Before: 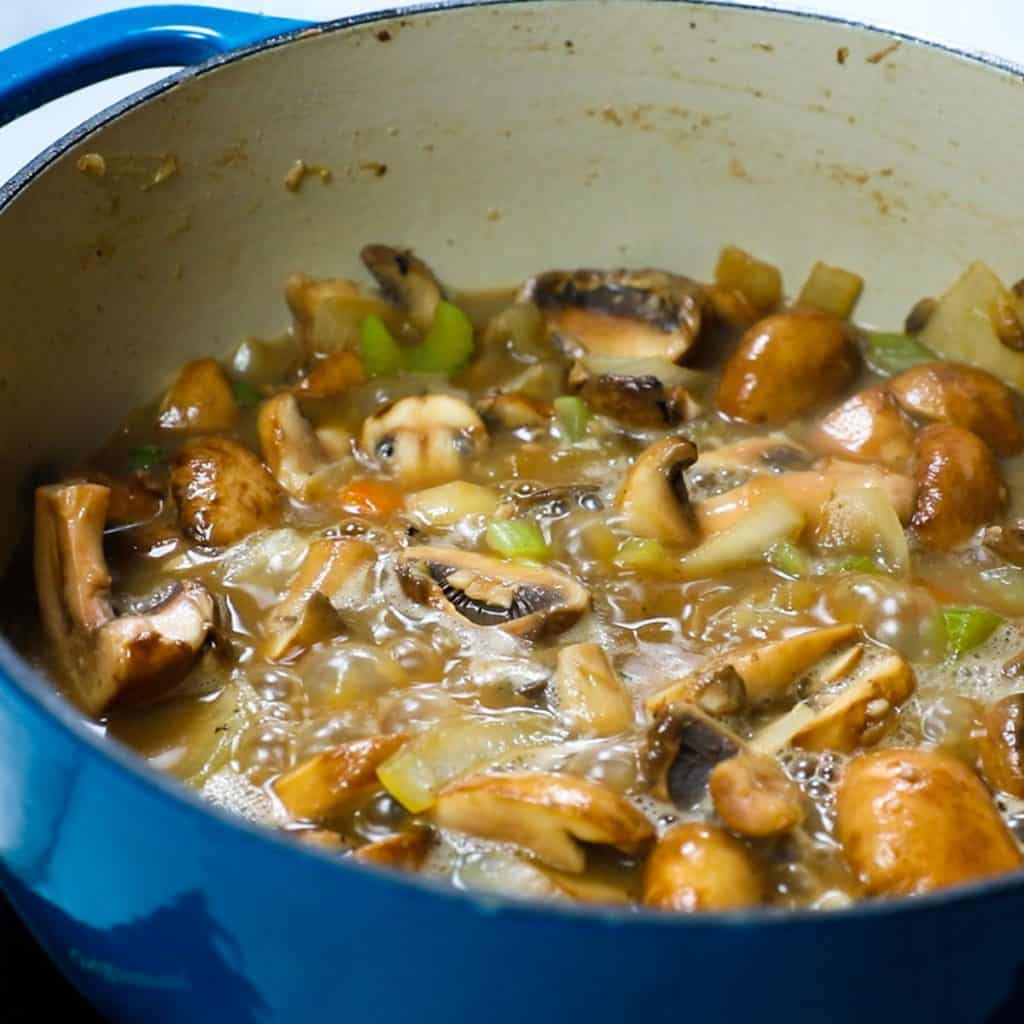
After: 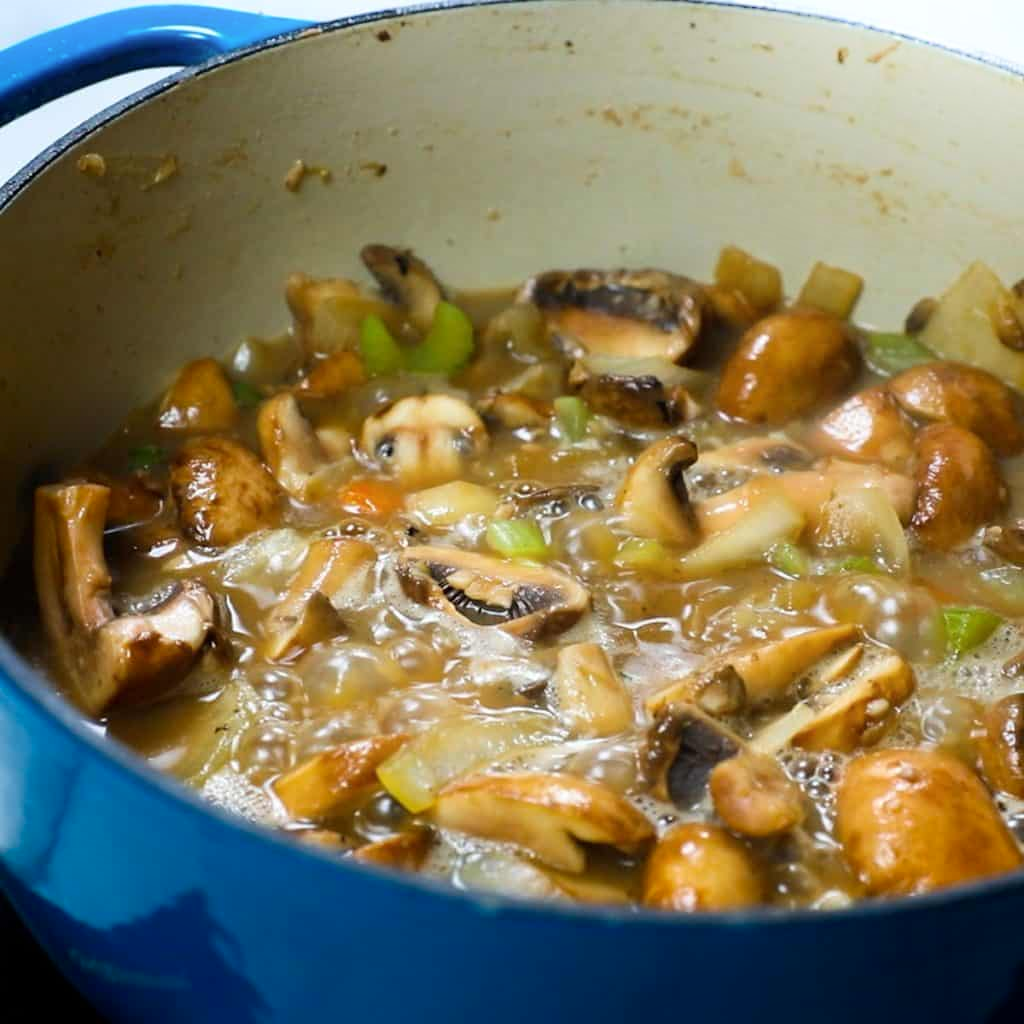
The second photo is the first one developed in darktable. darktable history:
shadows and highlights: shadows -41.1, highlights 64.05, soften with gaussian
